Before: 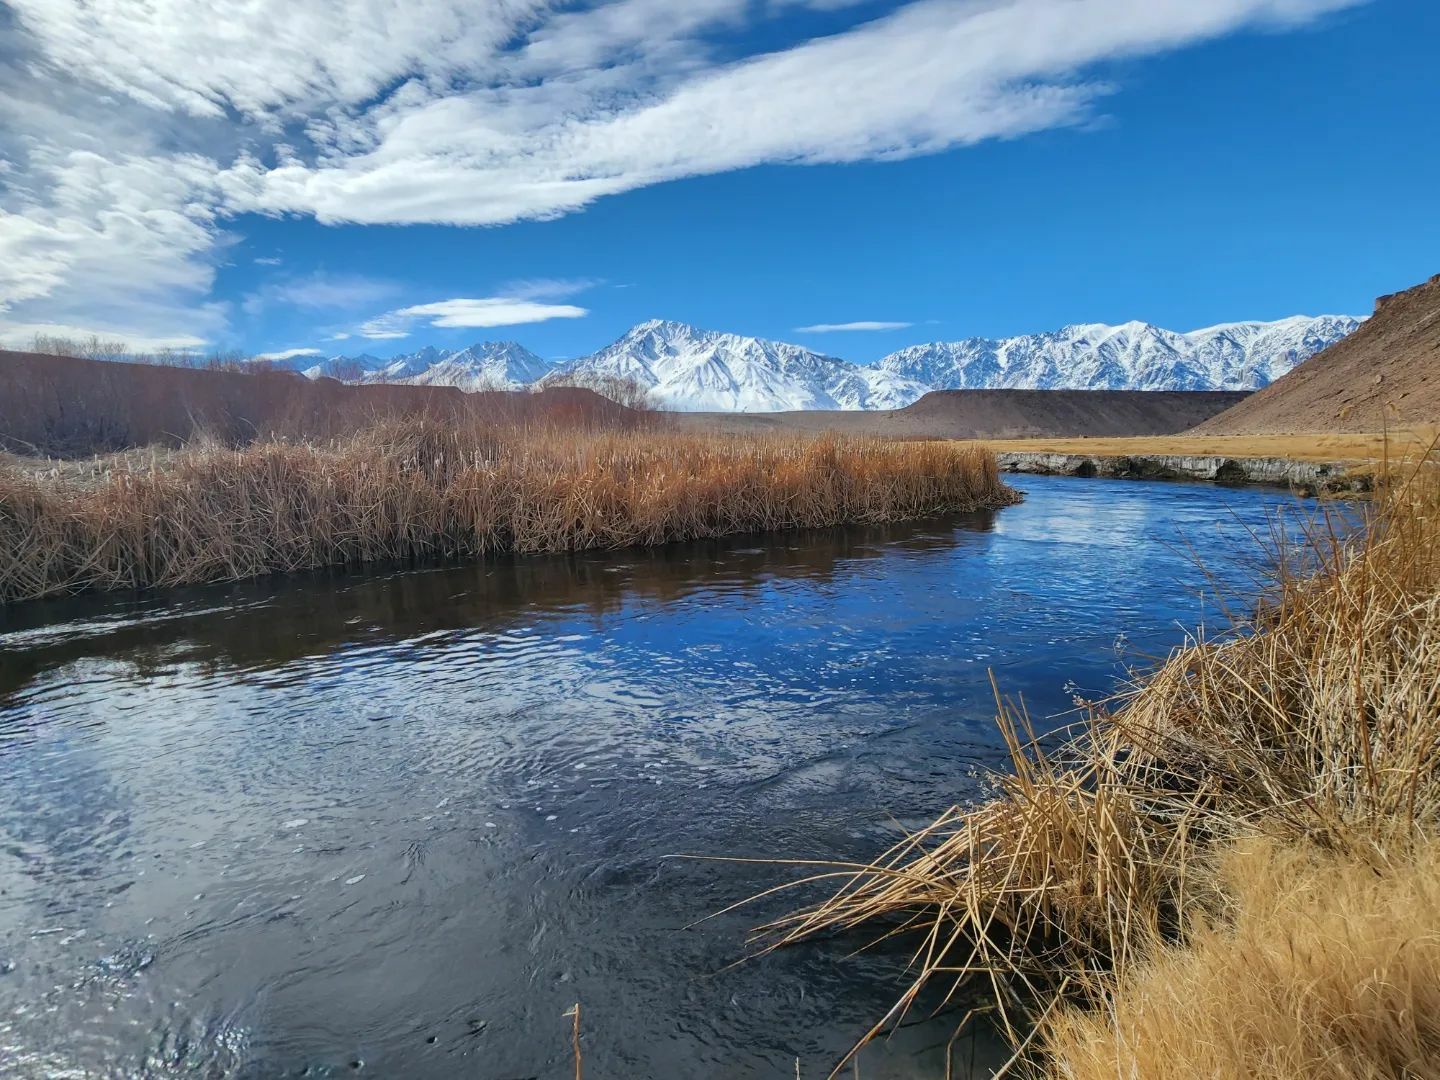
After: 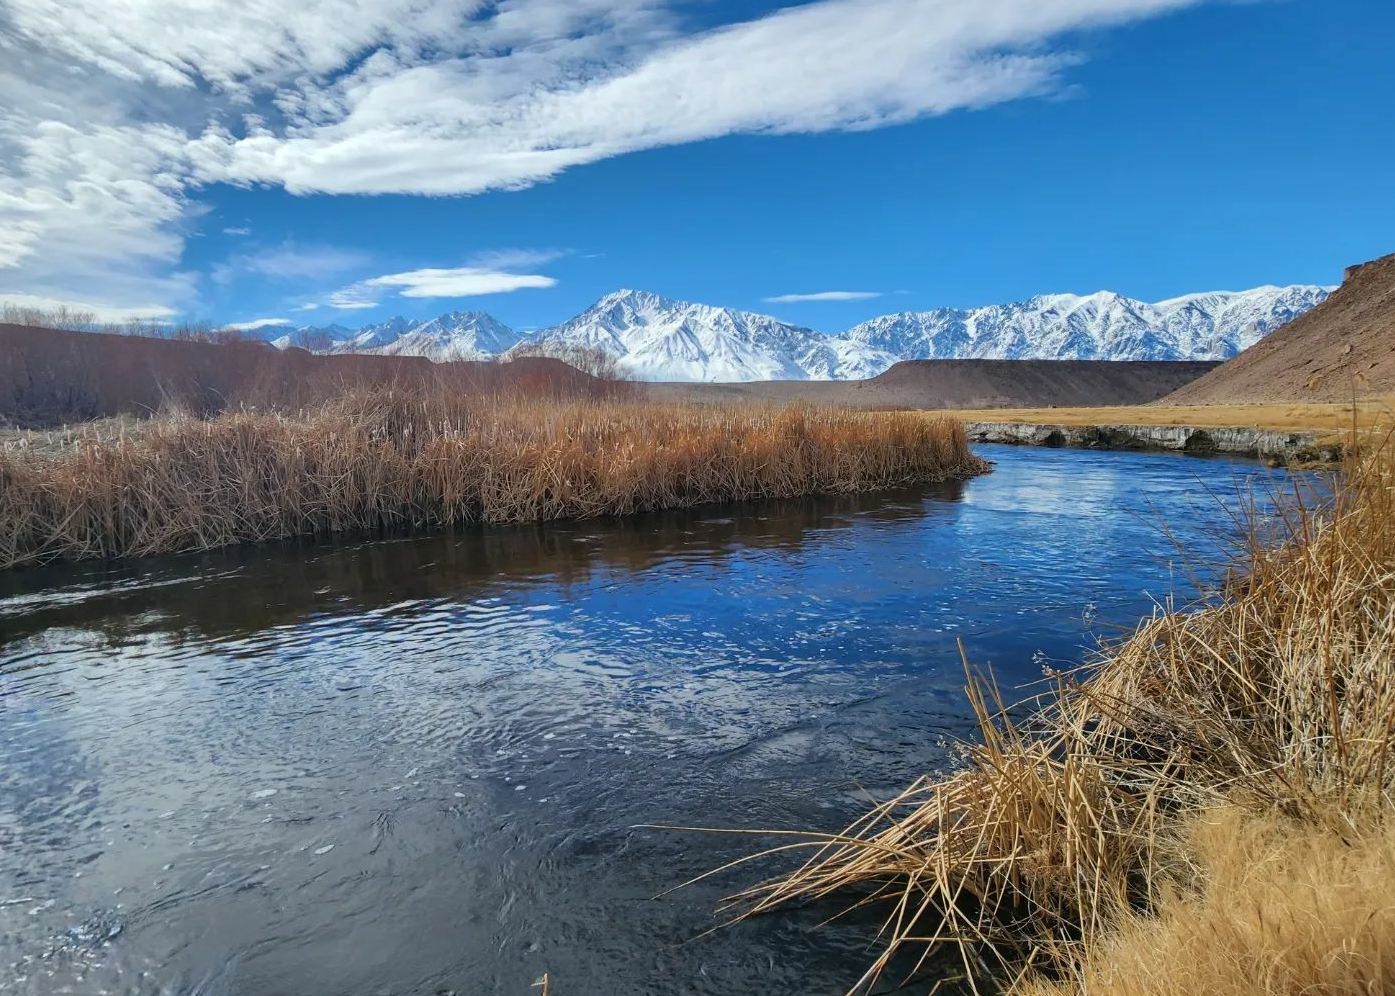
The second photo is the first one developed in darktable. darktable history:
crop: left 2.165%, top 2.819%, right 0.898%, bottom 4.907%
